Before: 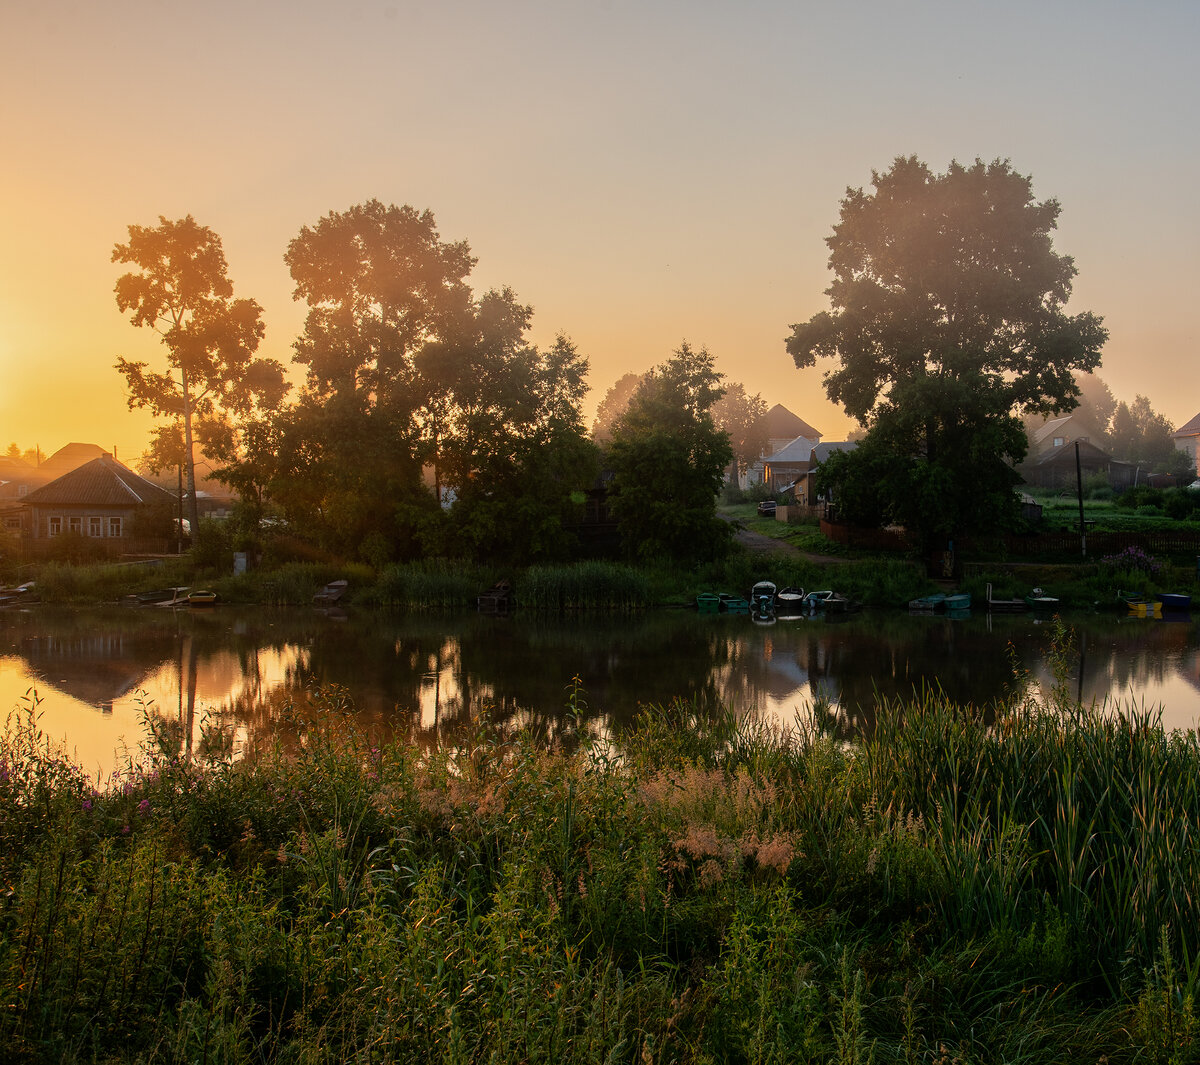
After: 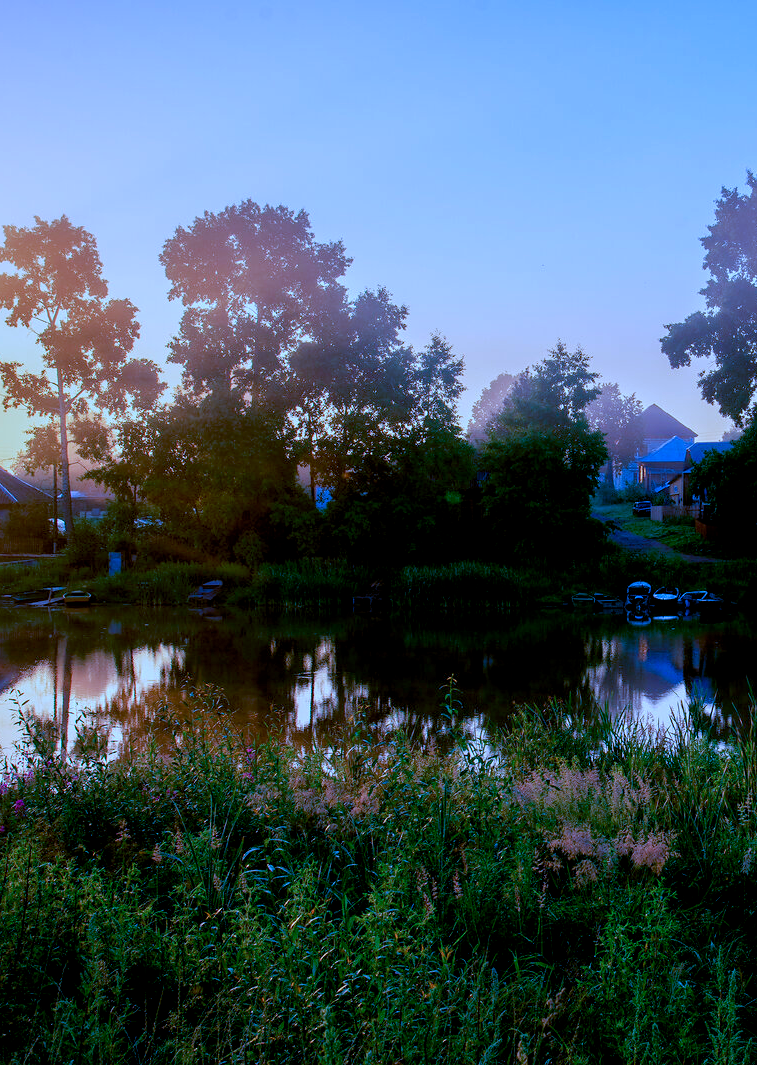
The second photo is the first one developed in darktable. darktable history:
crop: left 10.439%, right 26.447%
exposure: black level correction 0.007, compensate exposure bias true, compensate highlight preservation false
color calibration: illuminant as shot in camera, x 0.482, y 0.431, temperature 2417.6 K, gamut compression 1.65
color balance rgb: highlights gain › luminance 1.209%, highlights gain › chroma 0.475%, highlights gain › hue 41.88°, perceptual saturation grading › global saturation 0.063%, perceptual saturation grading › highlights -29.408%, perceptual saturation grading › mid-tones 29.752%, perceptual saturation grading › shadows 59.833%, global vibrance 20%
